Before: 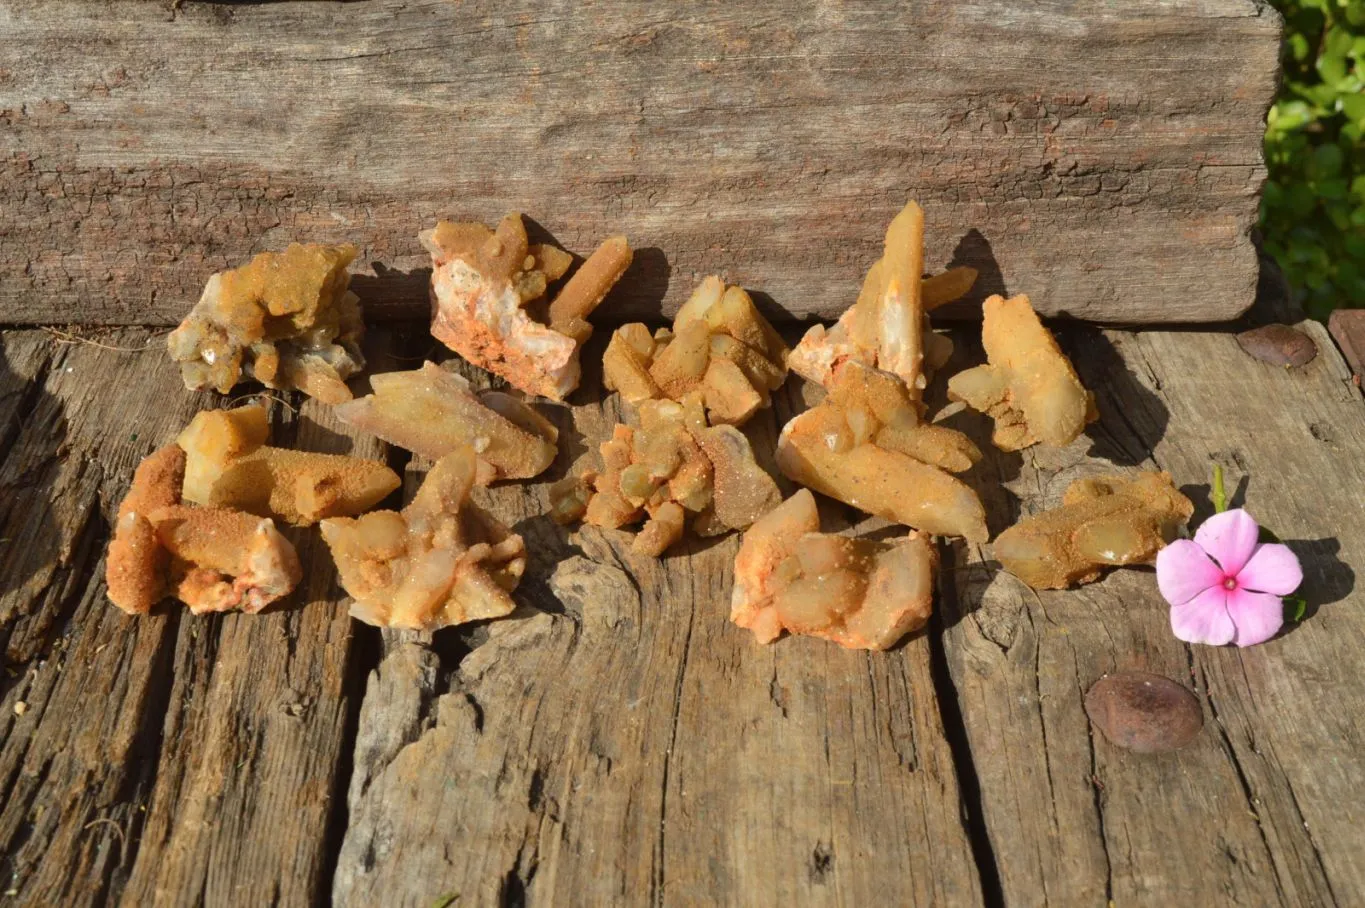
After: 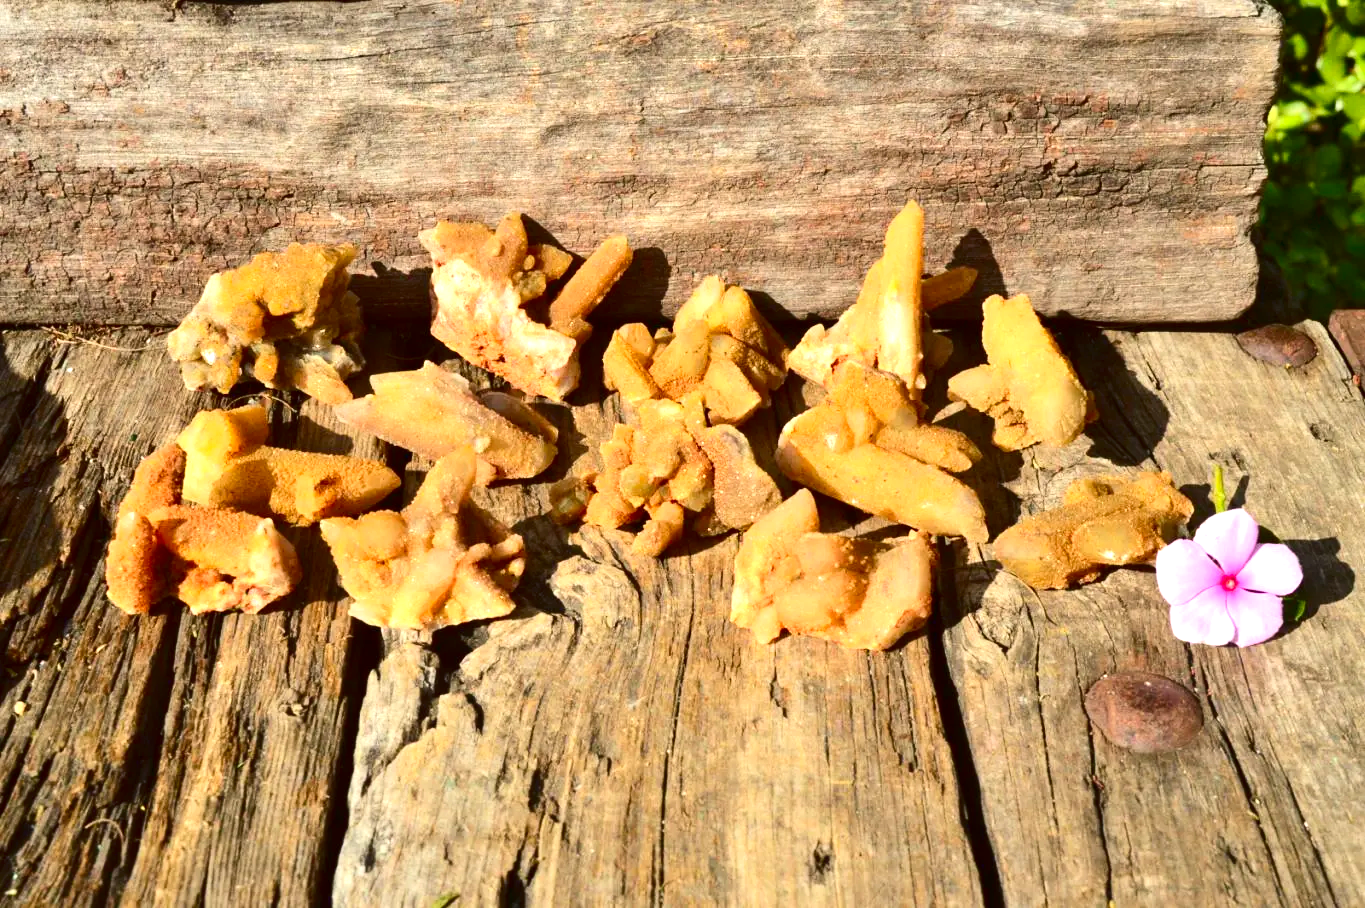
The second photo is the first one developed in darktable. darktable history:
contrast brightness saturation: contrast 0.21, brightness -0.11, saturation 0.21
exposure: black level correction 0.001, exposure 0.955 EV, compensate exposure bias true, compensate highlight preservation false
rotate and perspective: automatic cropping original format, crop left 0, crop top 0
